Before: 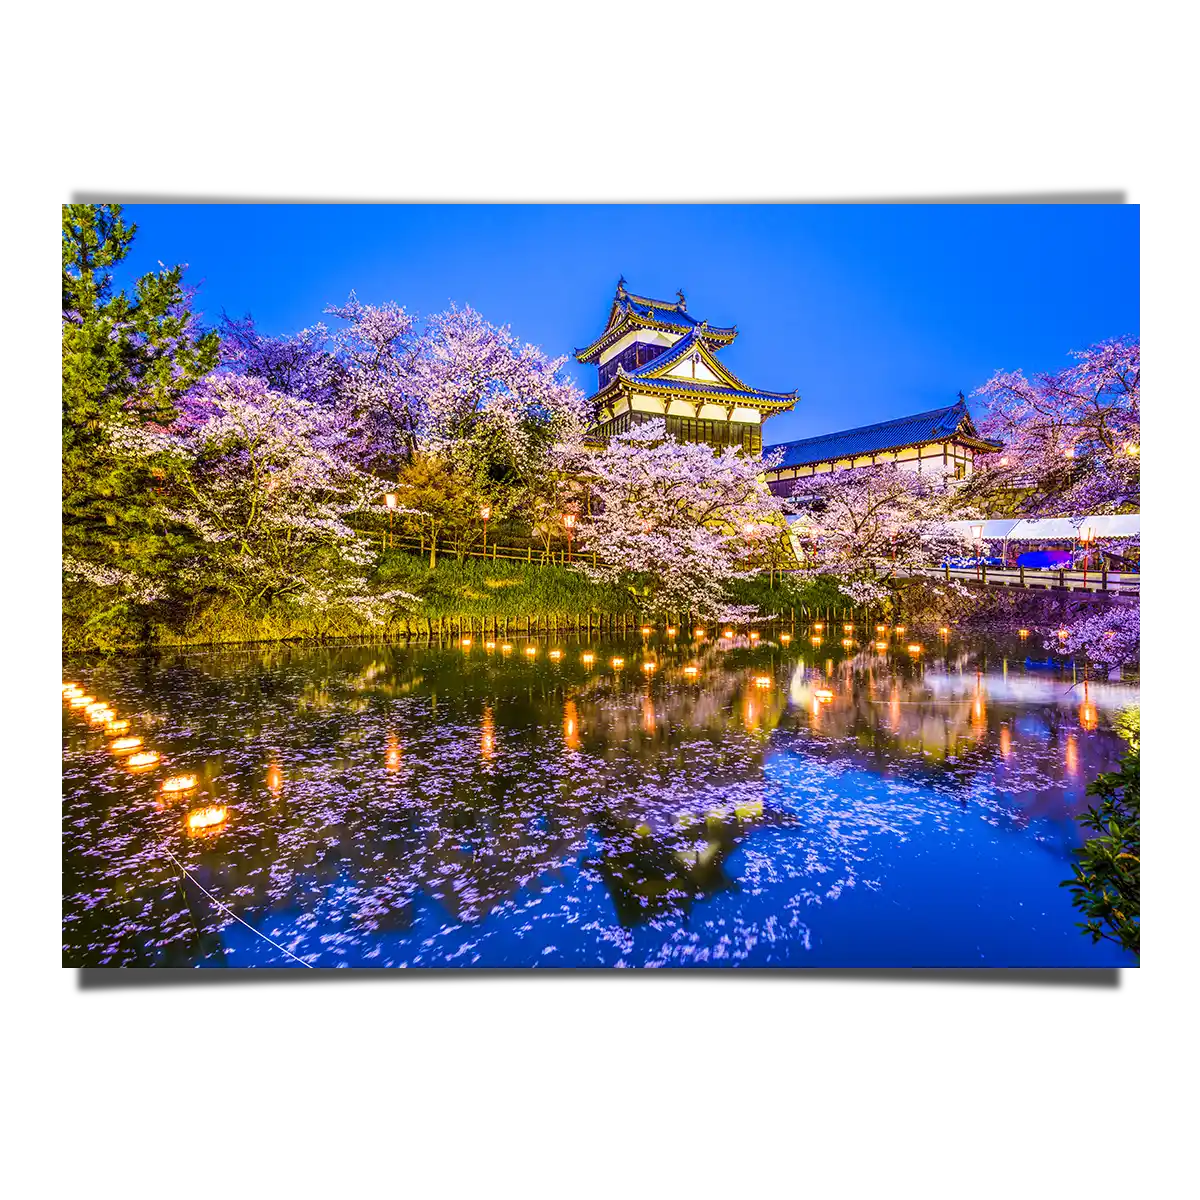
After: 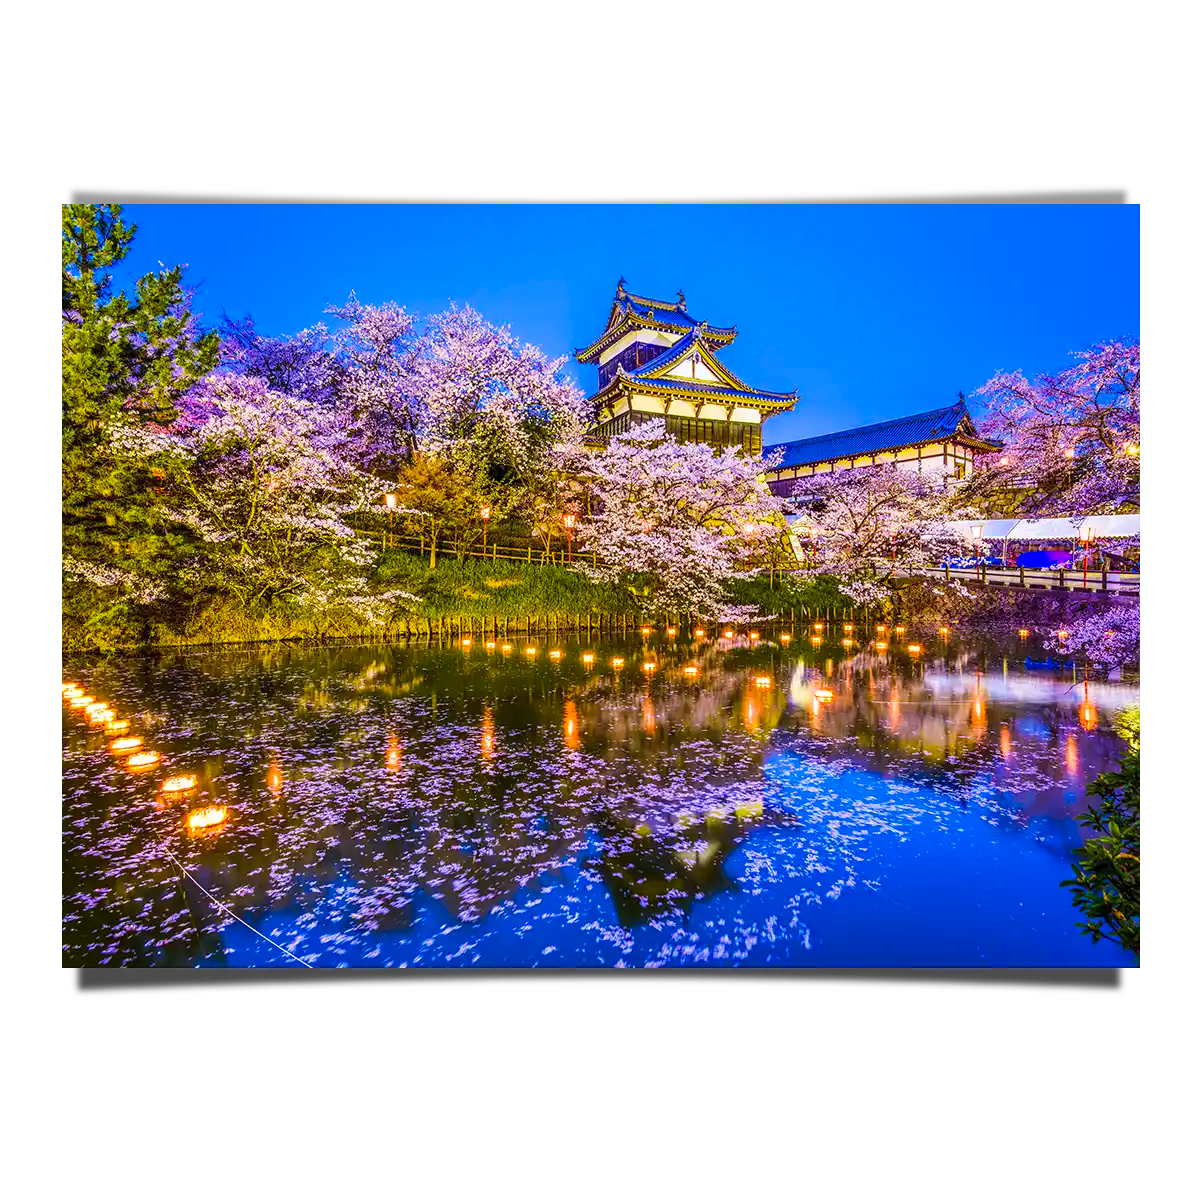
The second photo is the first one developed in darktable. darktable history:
contrast brightness saturation: contrast 0.045, saturation 0.16
